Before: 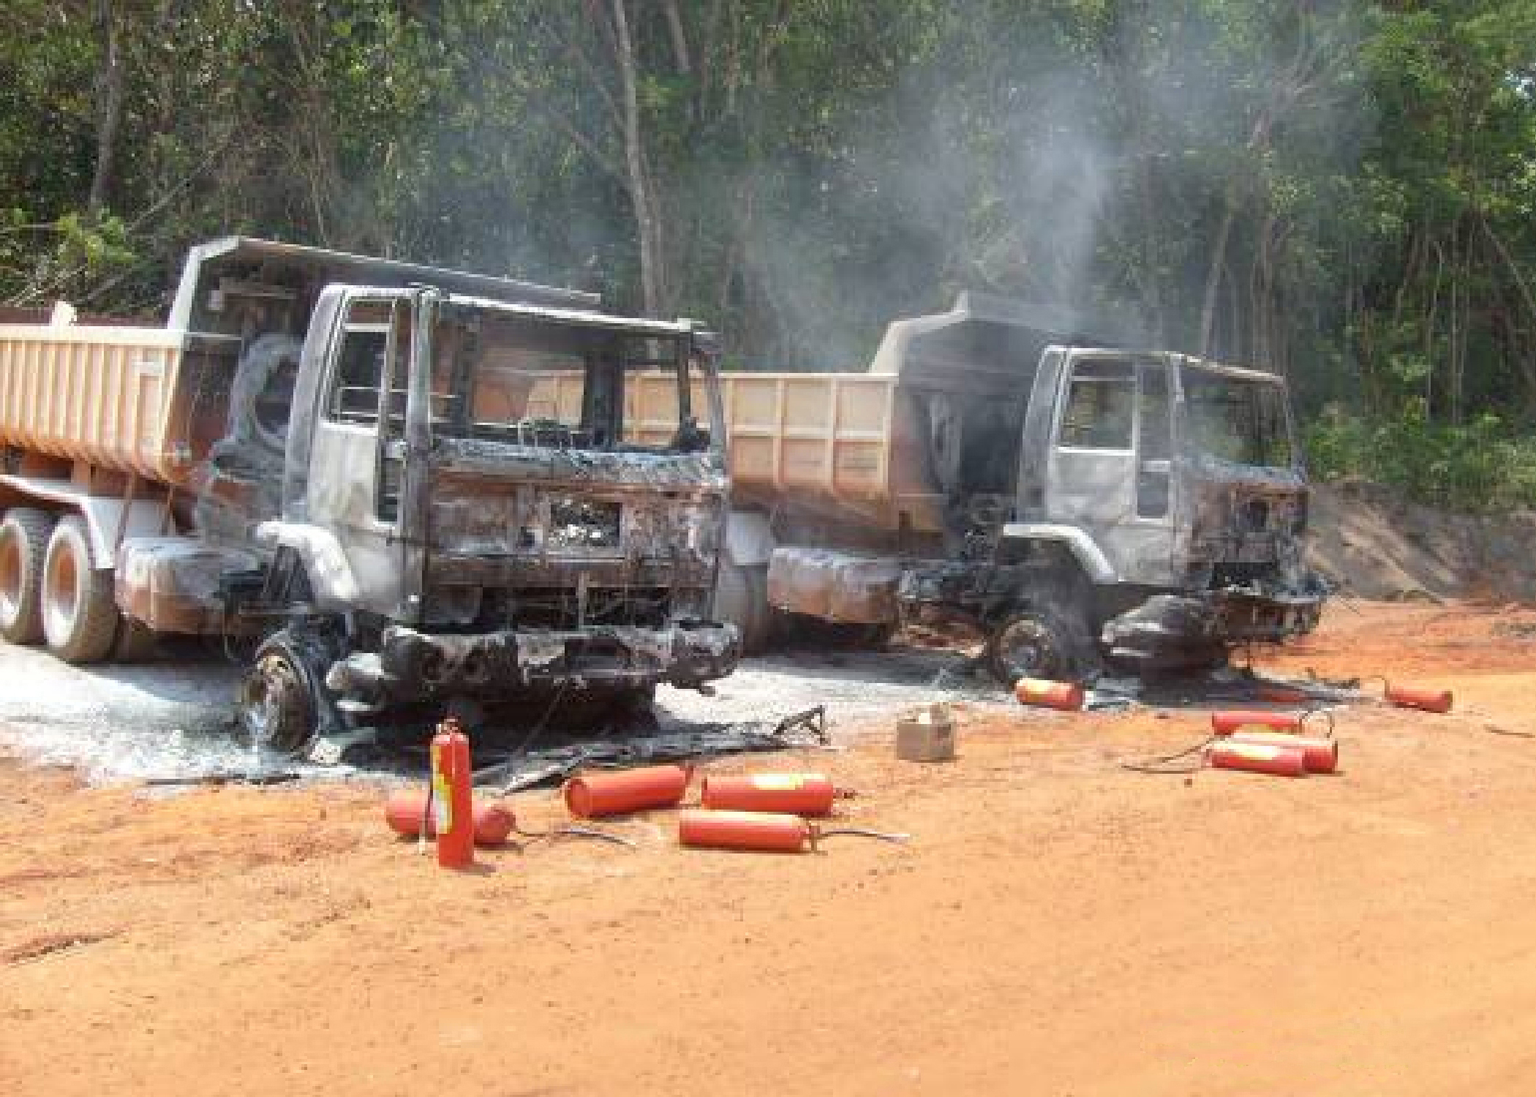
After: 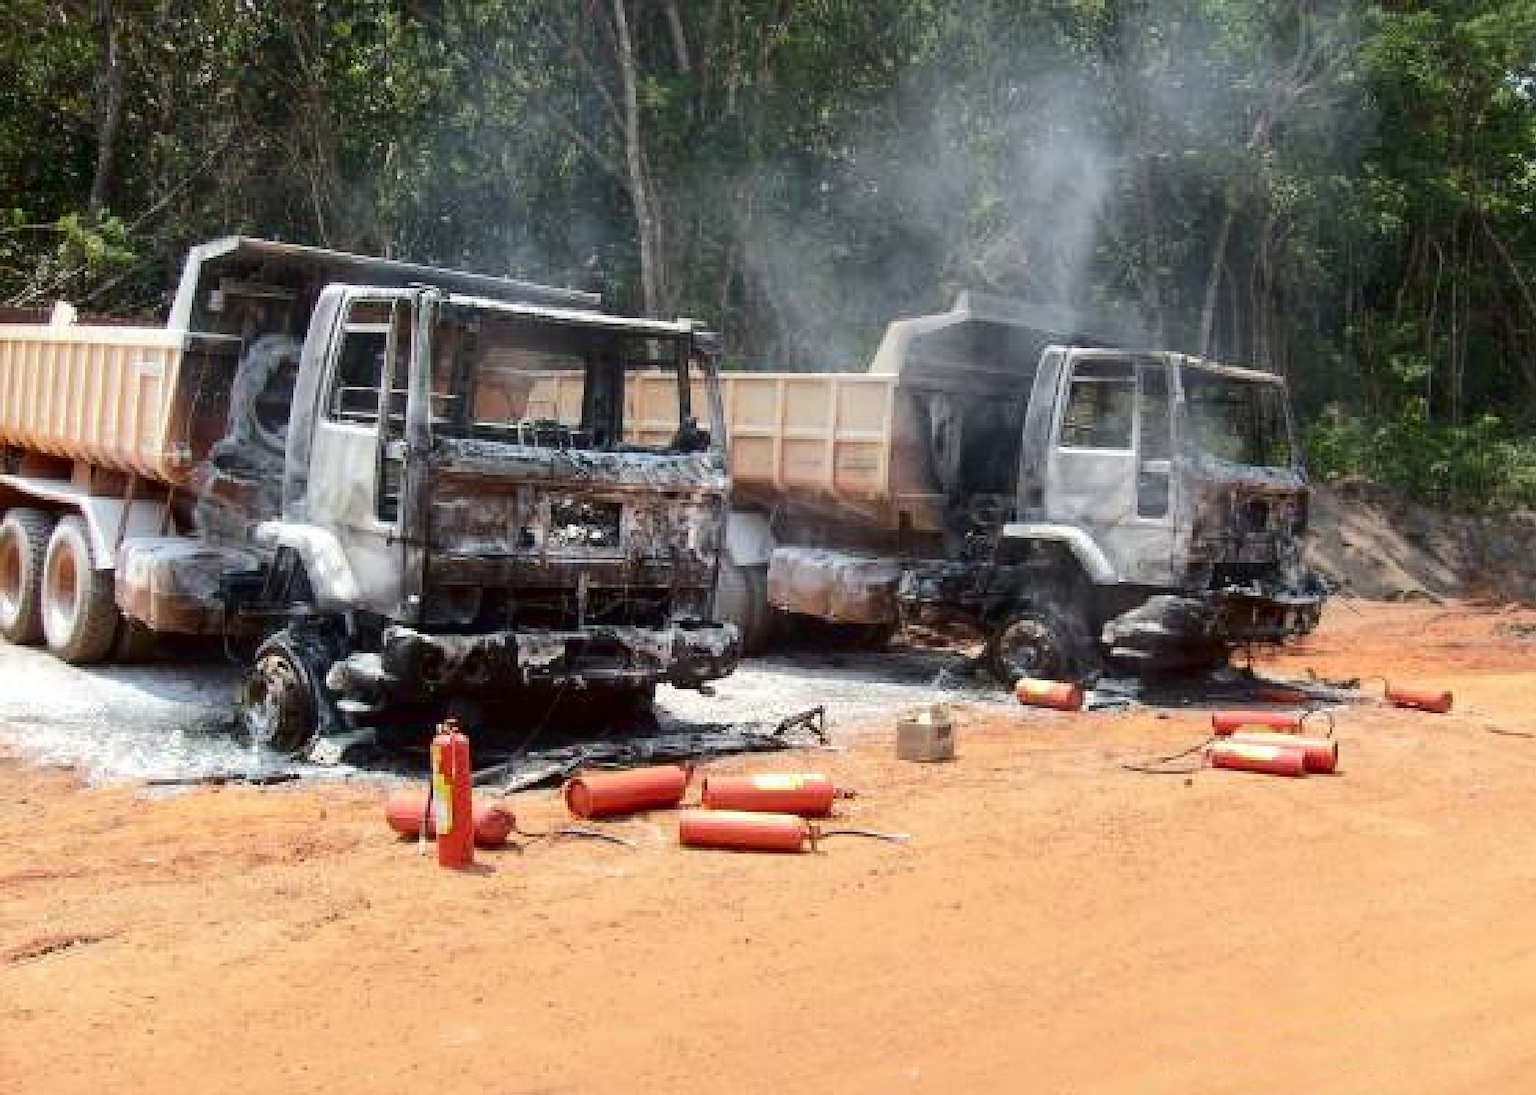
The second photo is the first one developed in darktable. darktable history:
tone curve: curves: ch0 [(0, 0) (0.003, 0.007) (0.011, 0.008) (0.025, 0.007) (0.044, 0.009) (0.069, 0.012) (0.1, 0.02) (0.136, 0.035) (0.177, 0.06) (0.224, 0.104) (0.277, 0.16) (0.335, 0.228) (0.399, 0.308) (0.468, 0.418) (0.543, 0.525) (0.623, 0.635) (0.709, 0.723) (0.801, 0.802) (0.898, 0.889) (1, 1)], color space Lab, independent channels, preserve colors none
crop: bottom 0.069%
